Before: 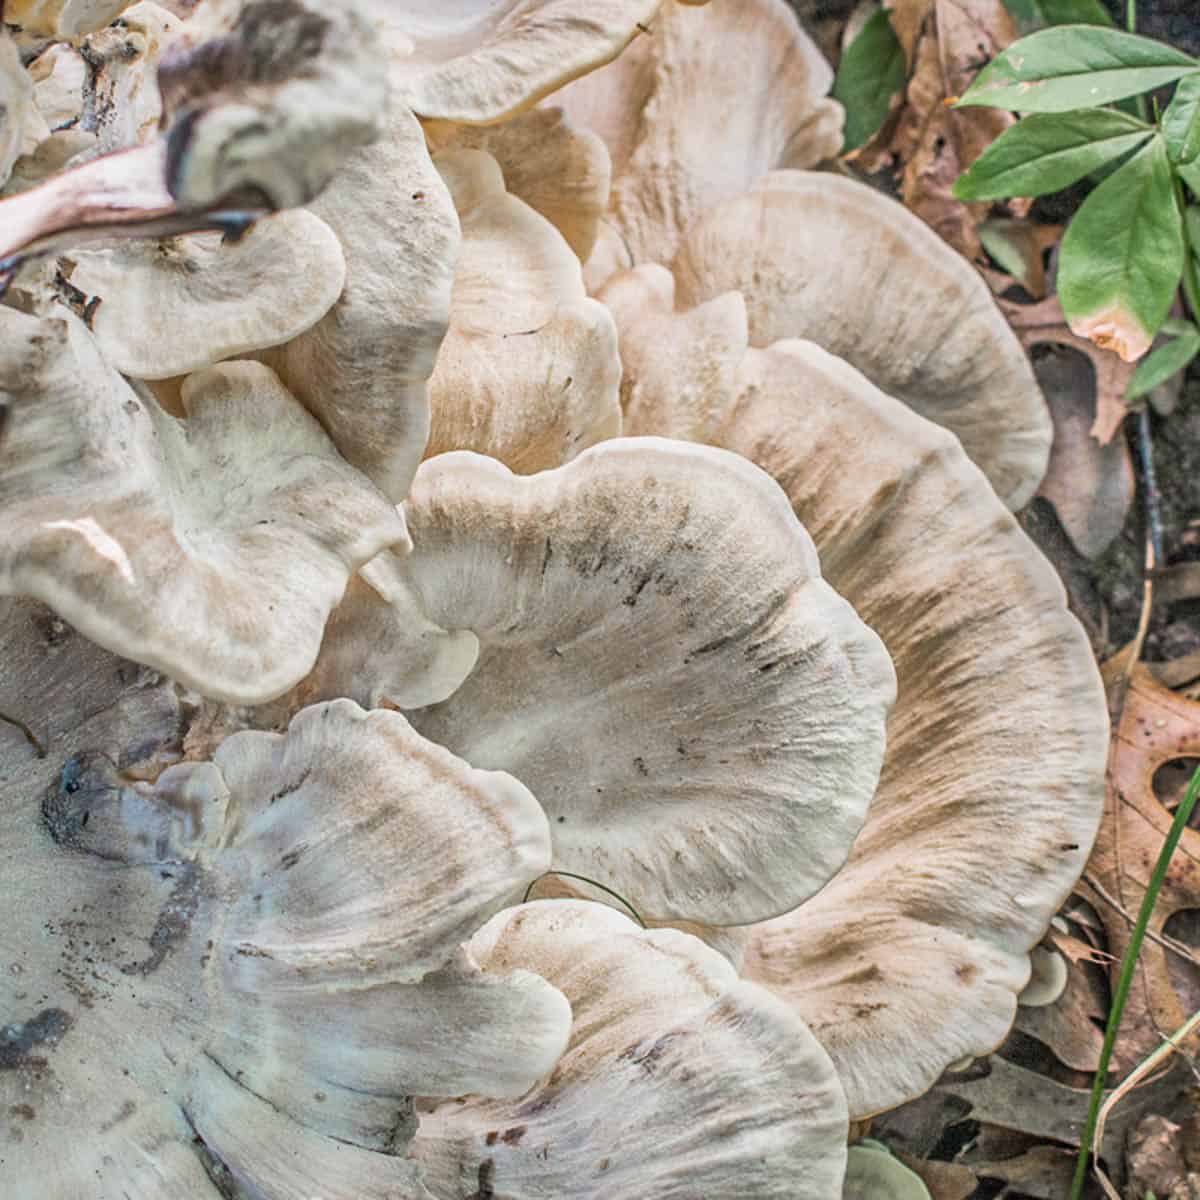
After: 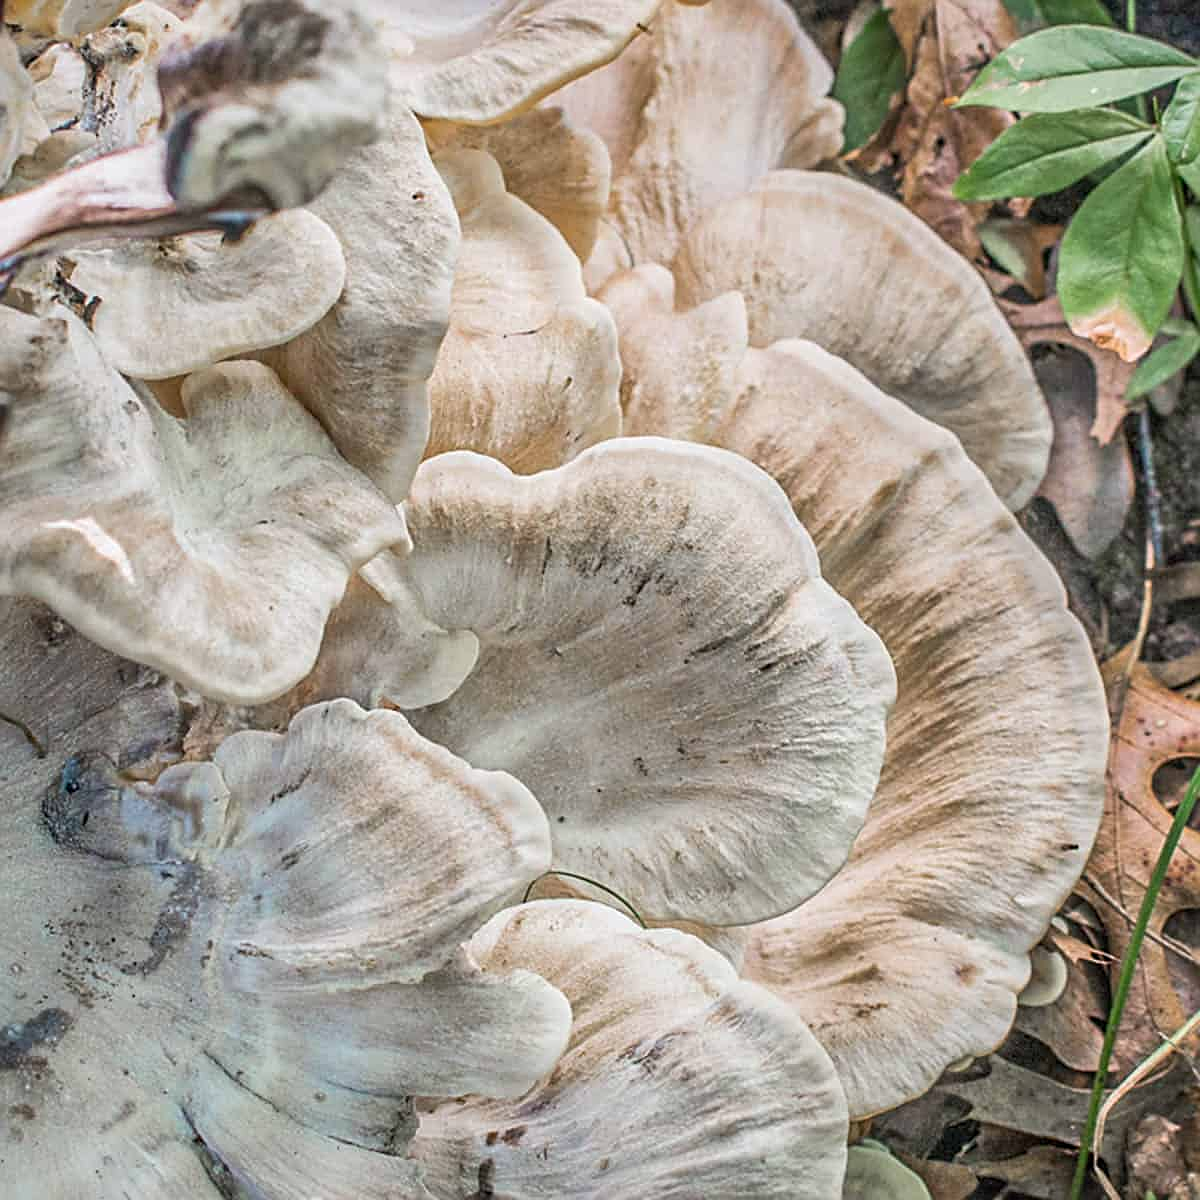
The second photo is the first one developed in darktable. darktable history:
color correction: highlights a* 0.071, highlights b* -0.915
sharpen: on, module defaults
